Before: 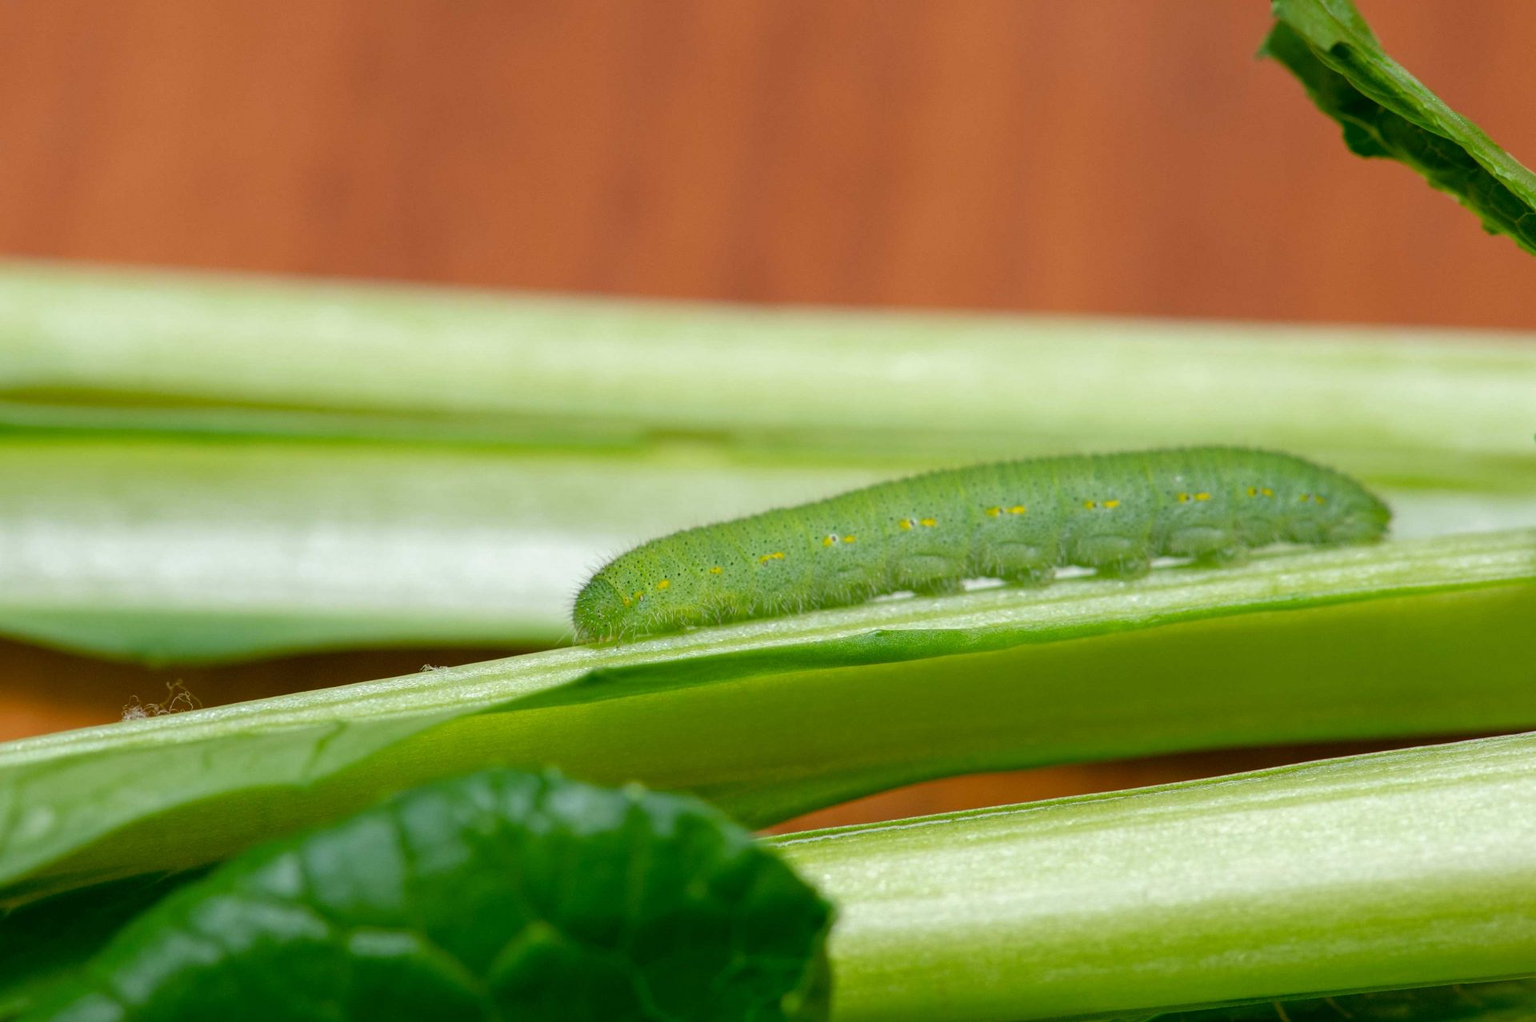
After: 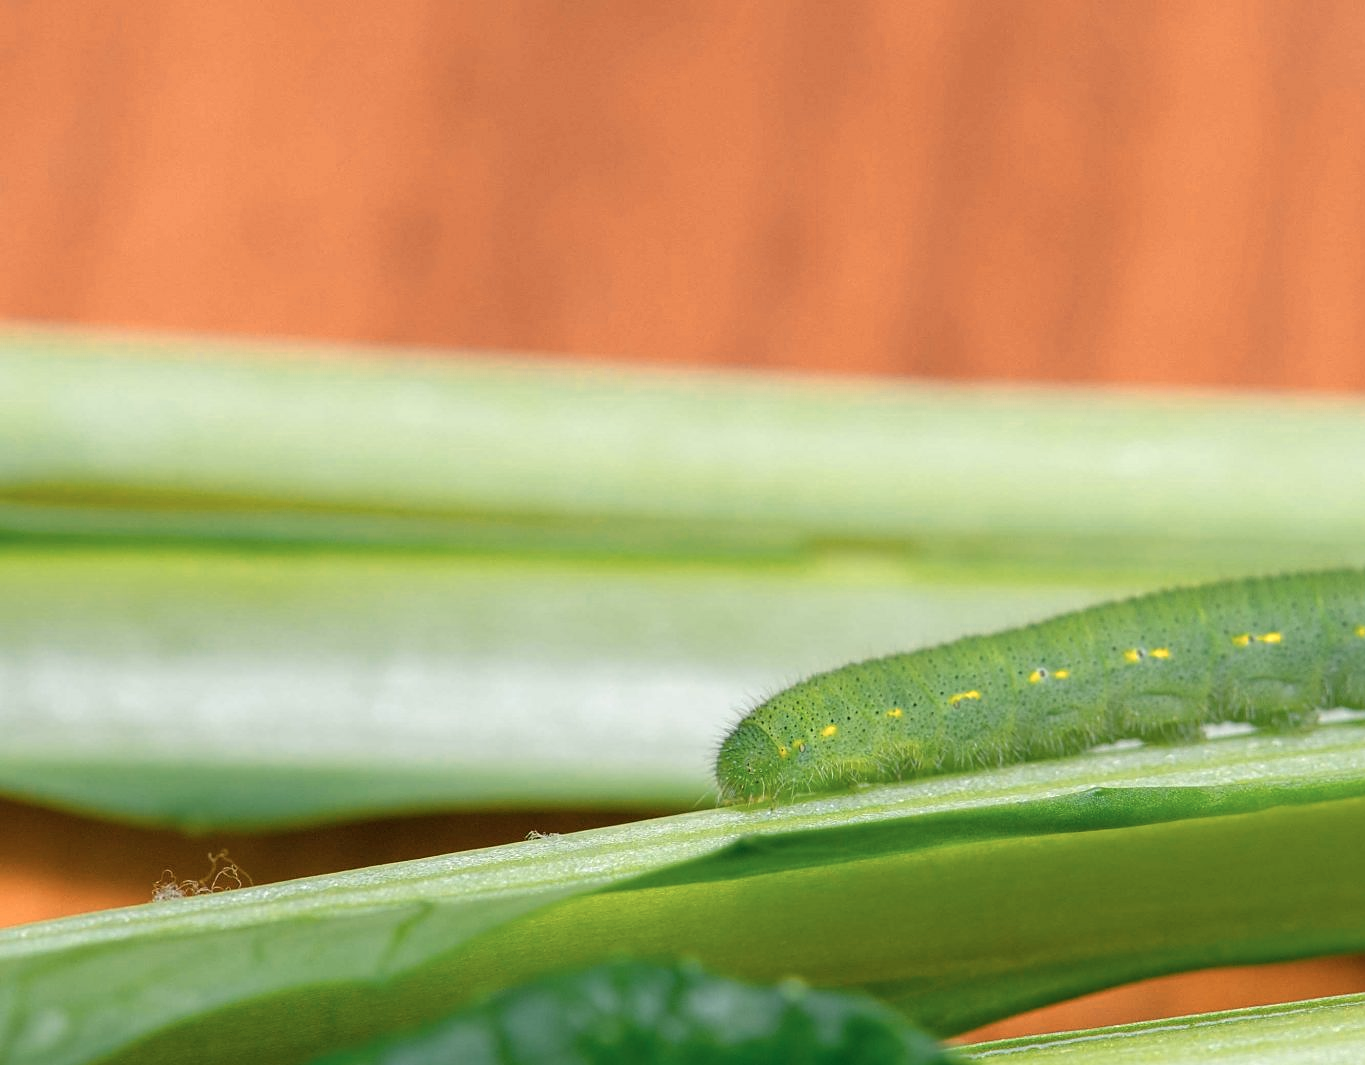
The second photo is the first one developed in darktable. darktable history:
crop: right 28.885%, bottom 16.626%
white balance: emerald 1
color zones: curves: ch0 [(0.018, 0.548) (0.197, 0.654) (0.425, 0.447) (0.605, 0.658) (0.732, 0.579)]; ch1 [(0.105, 0.531) (0.224, 0.531) (0.386, 0.39) (0.618, 0.456) (0.732, 0.456) (0.956, 0.421)]; ch2 [(0.039, 0.583) (0.215, 0.465) (0.399, 0.544) (0.465, 0.548) (0.614, 0.447) (0.724, 0.43) (0.882, 0.623) (0.956, 0.632)]
sharpen: radius 1
